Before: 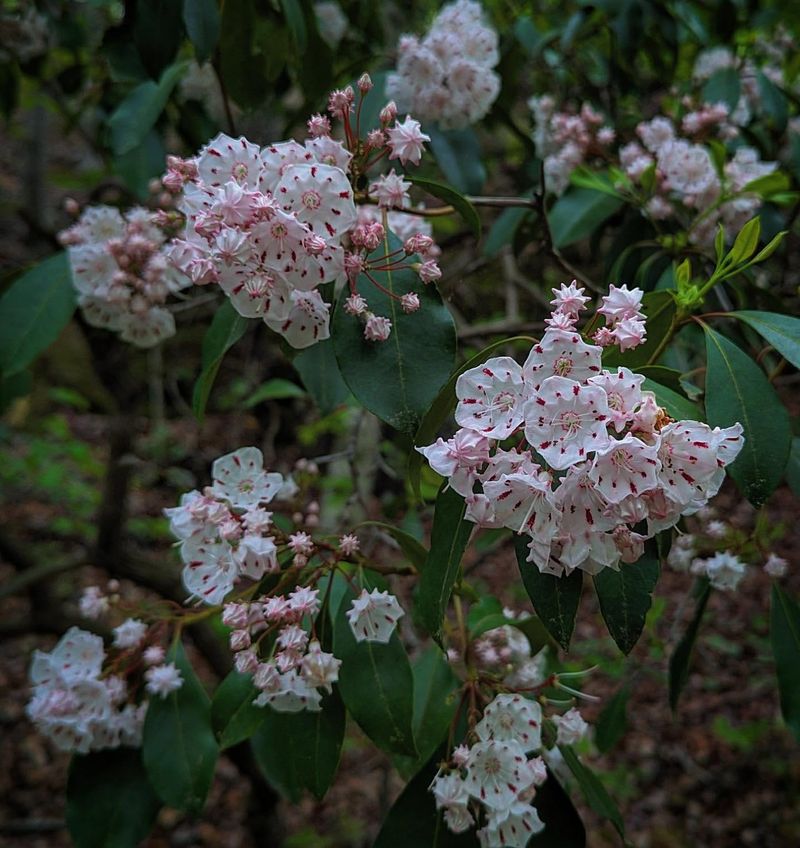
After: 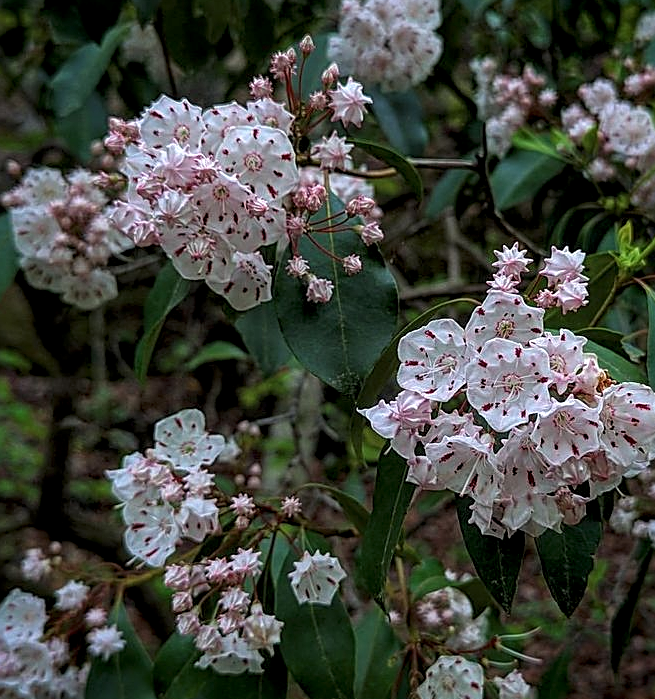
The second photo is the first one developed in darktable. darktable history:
sharpen: on, module defaults
tone equalizer: edges refinement/feathering 500, mask exposure compensation -1.57 EV, preserve details no
crop and rotate: left 7.493%, top 4.51%, right 10.515%, bottom 12.967%
local contrast: detail 134%, midtone range 0.743
